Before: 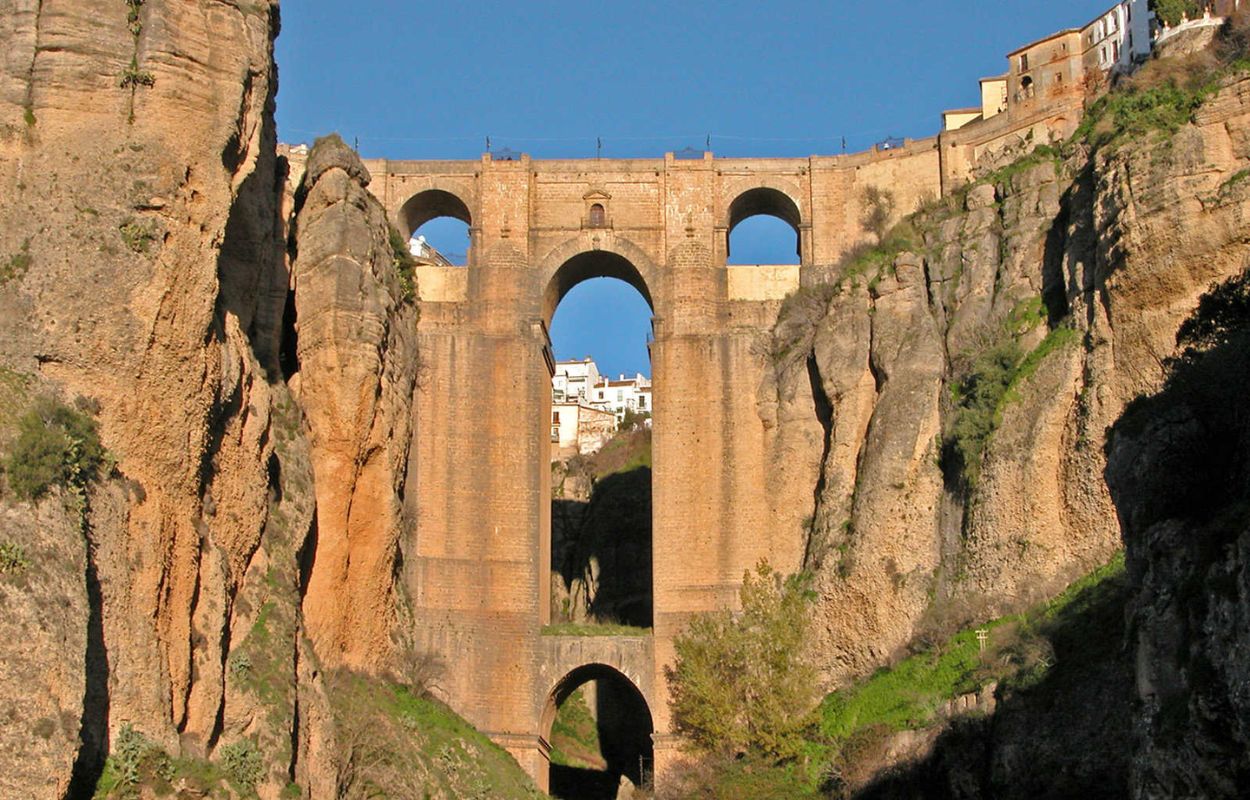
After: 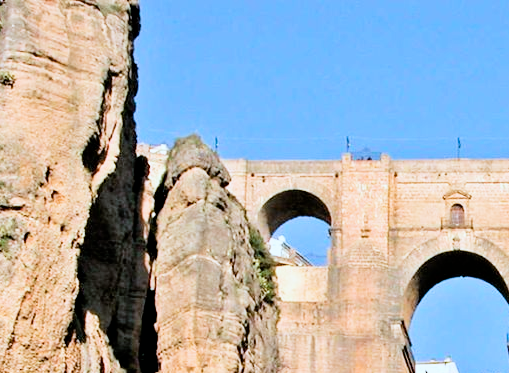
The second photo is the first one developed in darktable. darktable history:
color calibration: illuminant F (fluorescent), F source F9 (Cool White Deluxe 4150 K) – high CRI, x 0.374, y 0.373, temperature 4154.71 K
tone equalizer: on, module defaults
filmic rgb: black relative exposure -5.14 EV, white relative exposure 3.98 EV, hardness 2.9, contrast 1.392, highlights saturation mix -28.59%
color correction: highlights a* -0.85, highlights b* -8.14
crop and rotate: left 11.238%, top 0.059%, right 48.016%, bottom 53.304%
exposure: black level correction 0.008, exposure 0.97 EV, compensate highlight preservation false
